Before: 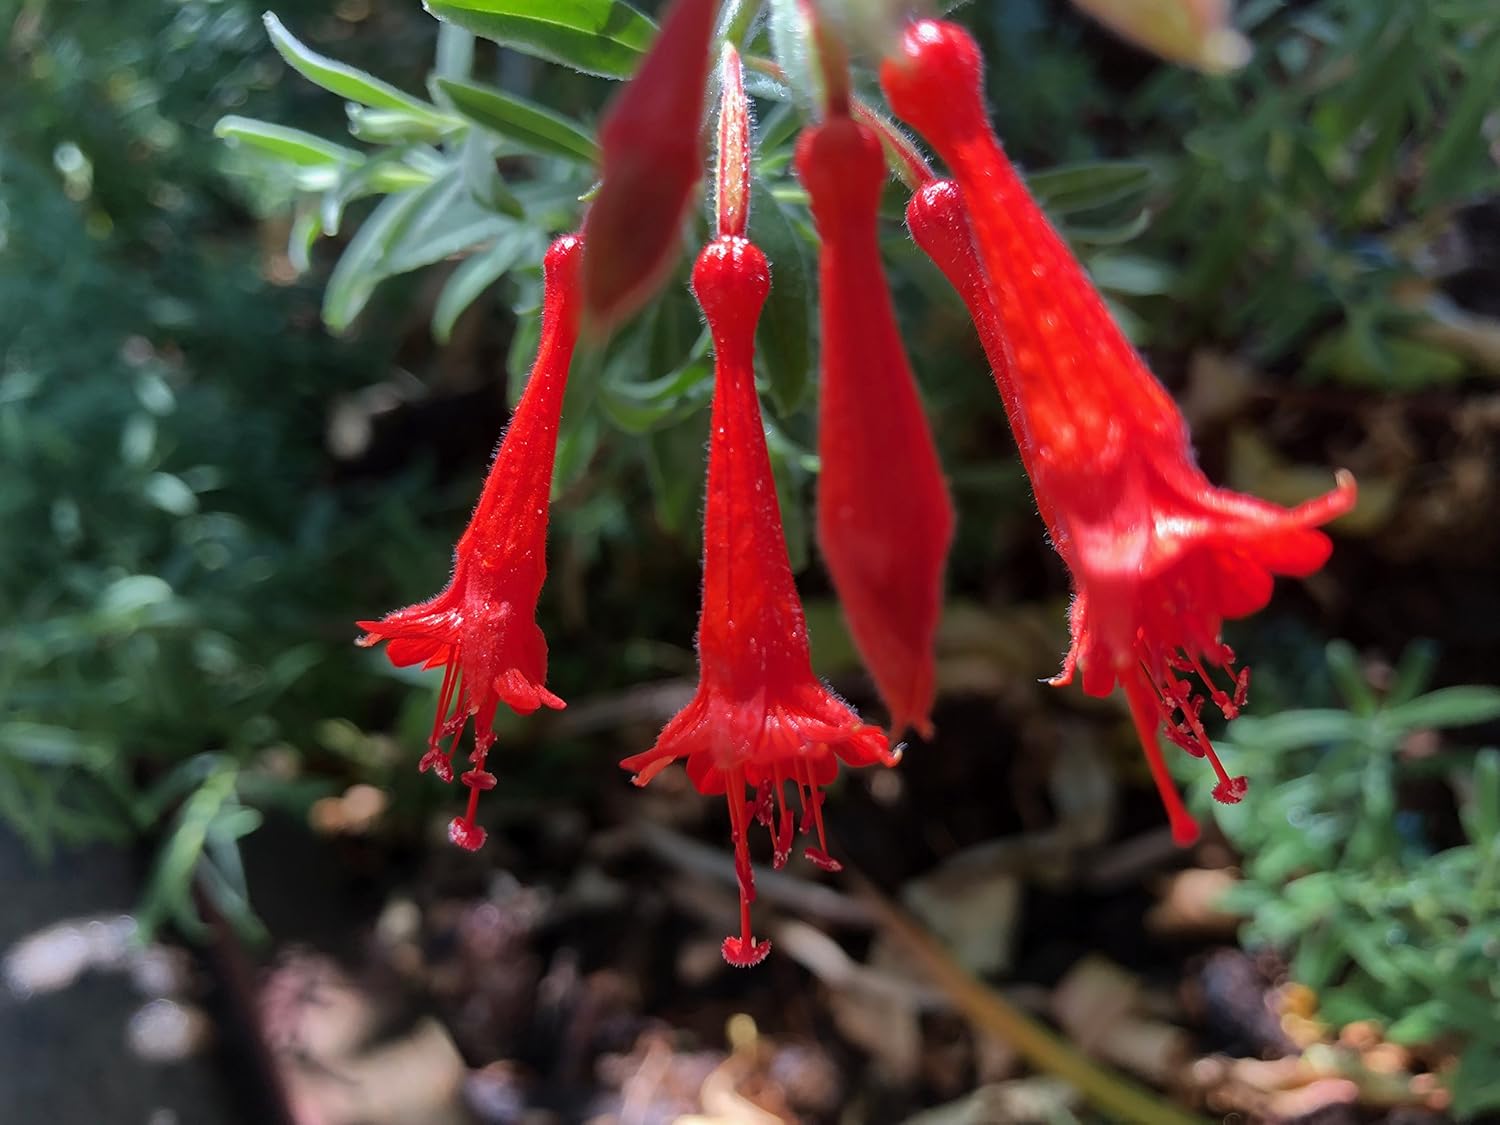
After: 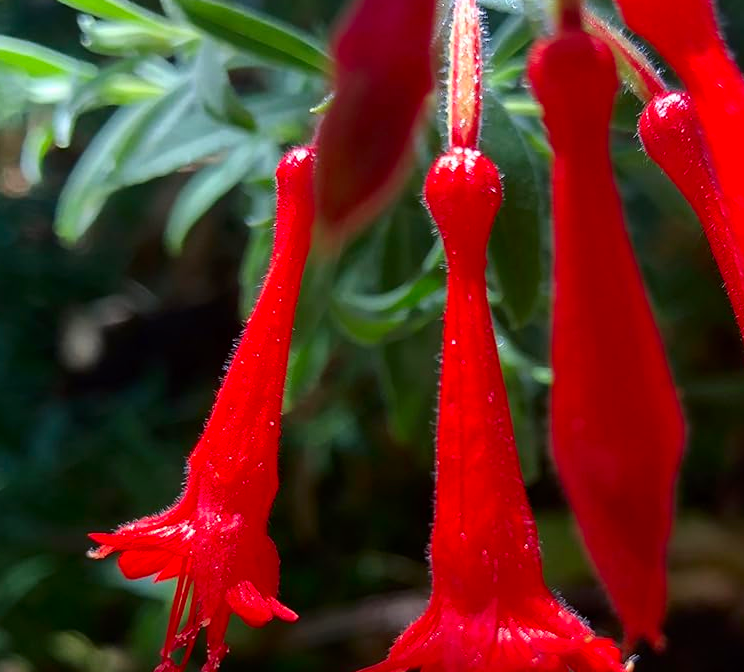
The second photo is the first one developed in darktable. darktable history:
contrast brightness saturation: contrast 0.177, saturation 0.297
crop: left 17.918%, top 7.899%, right 32.455%, bottom 32.289%
